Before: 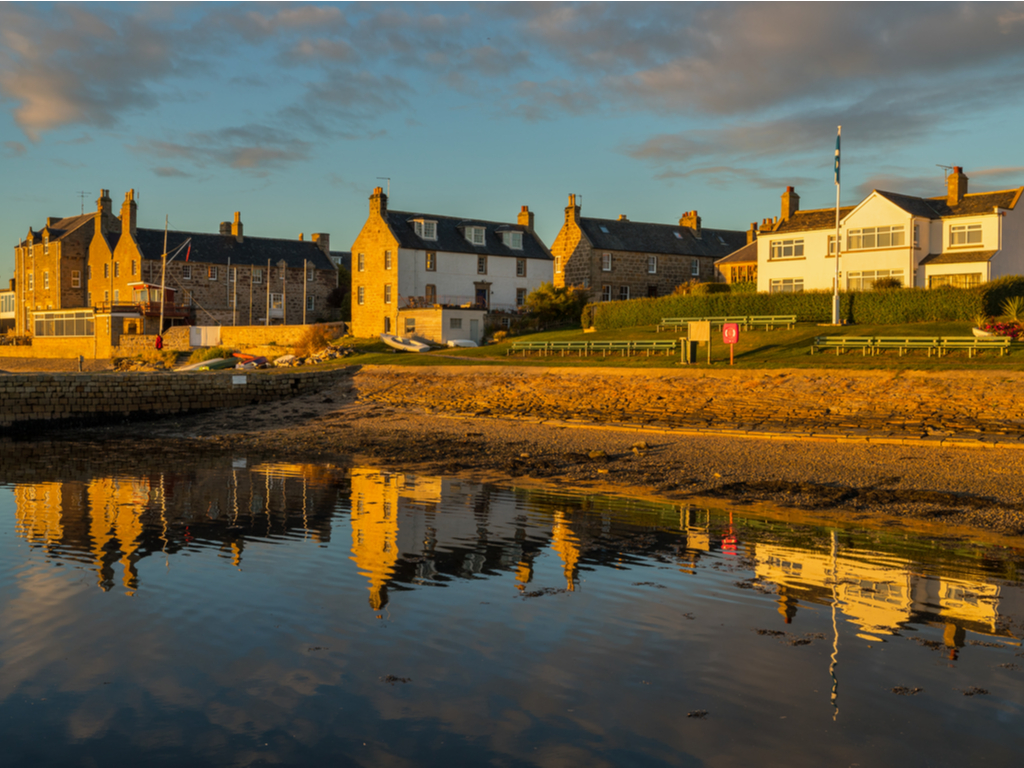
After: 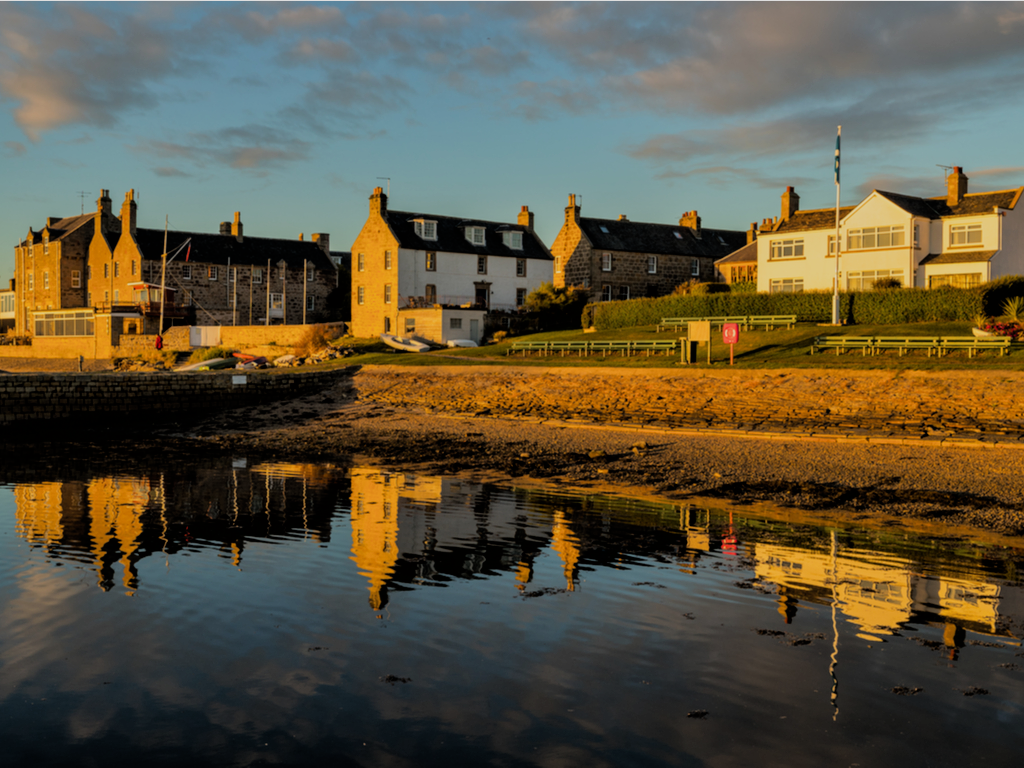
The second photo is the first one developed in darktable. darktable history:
filmic rgb: black relative exposure -5 EV, hardness 2.88, contrast 1.1, highlights saturation mix -20%
white balance: red 1, blue 1
